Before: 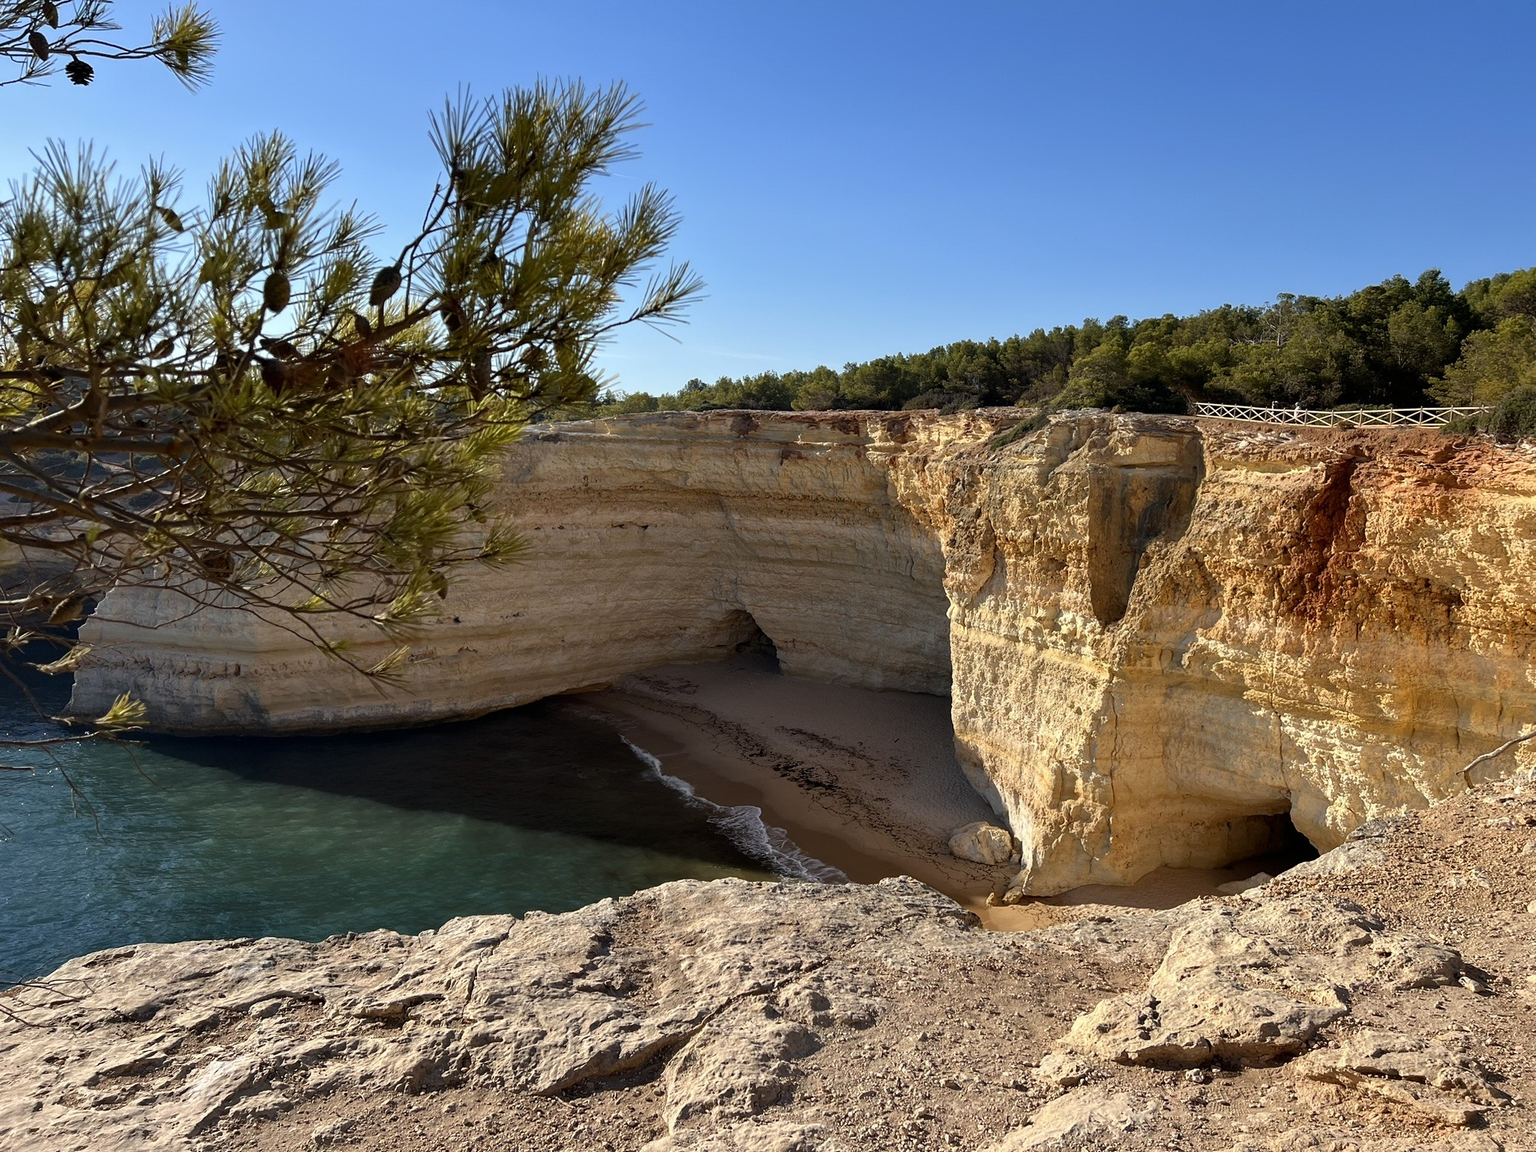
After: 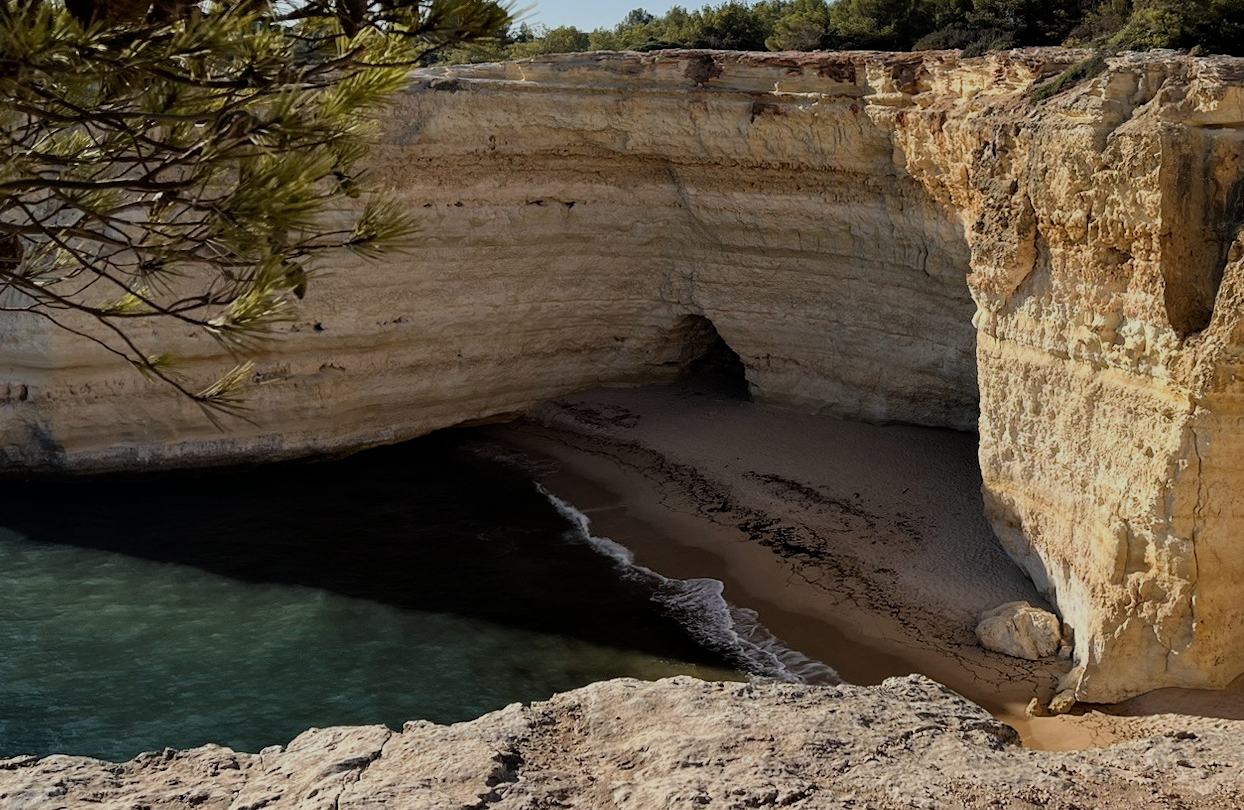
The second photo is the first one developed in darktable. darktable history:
crop: left 13.312%, top 31.28%, right 24.627%, bottom 15.582%
filmic rgb: black relative exposure -7.65 EV, white relative exposure 4.56 EV, hardness 3.61
rotate and perspective: rotation 0.226°, lens shift (vertical) -0.042, crop left 0.023, crop right 0.982, crop top 0.006, crop bottom 0.994
